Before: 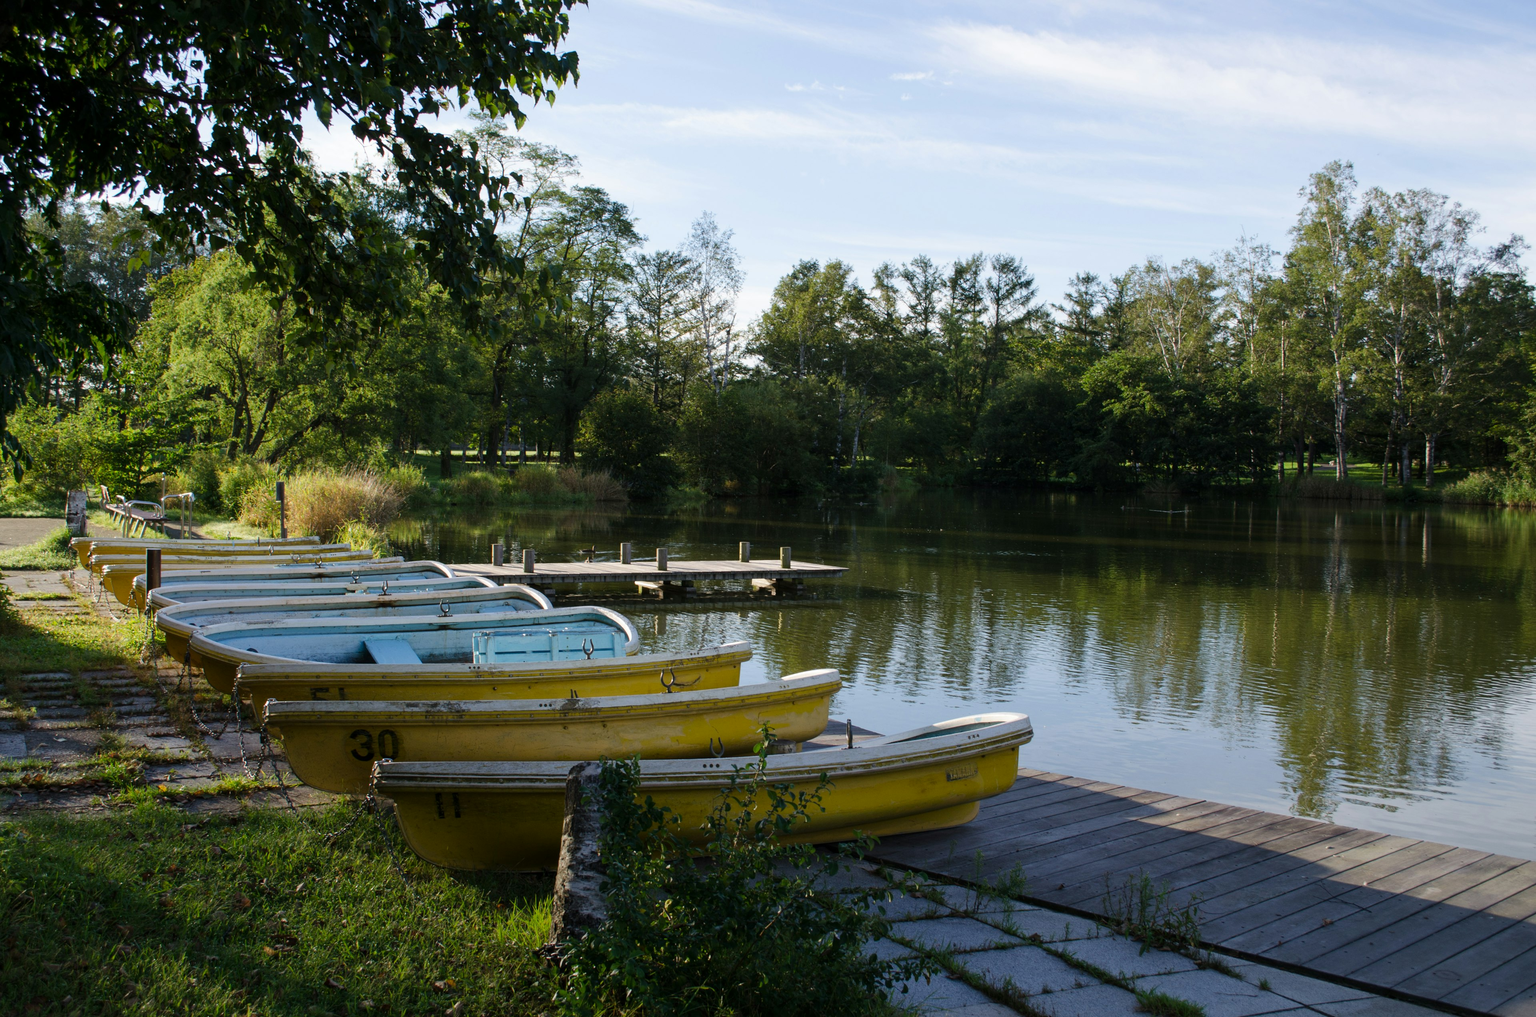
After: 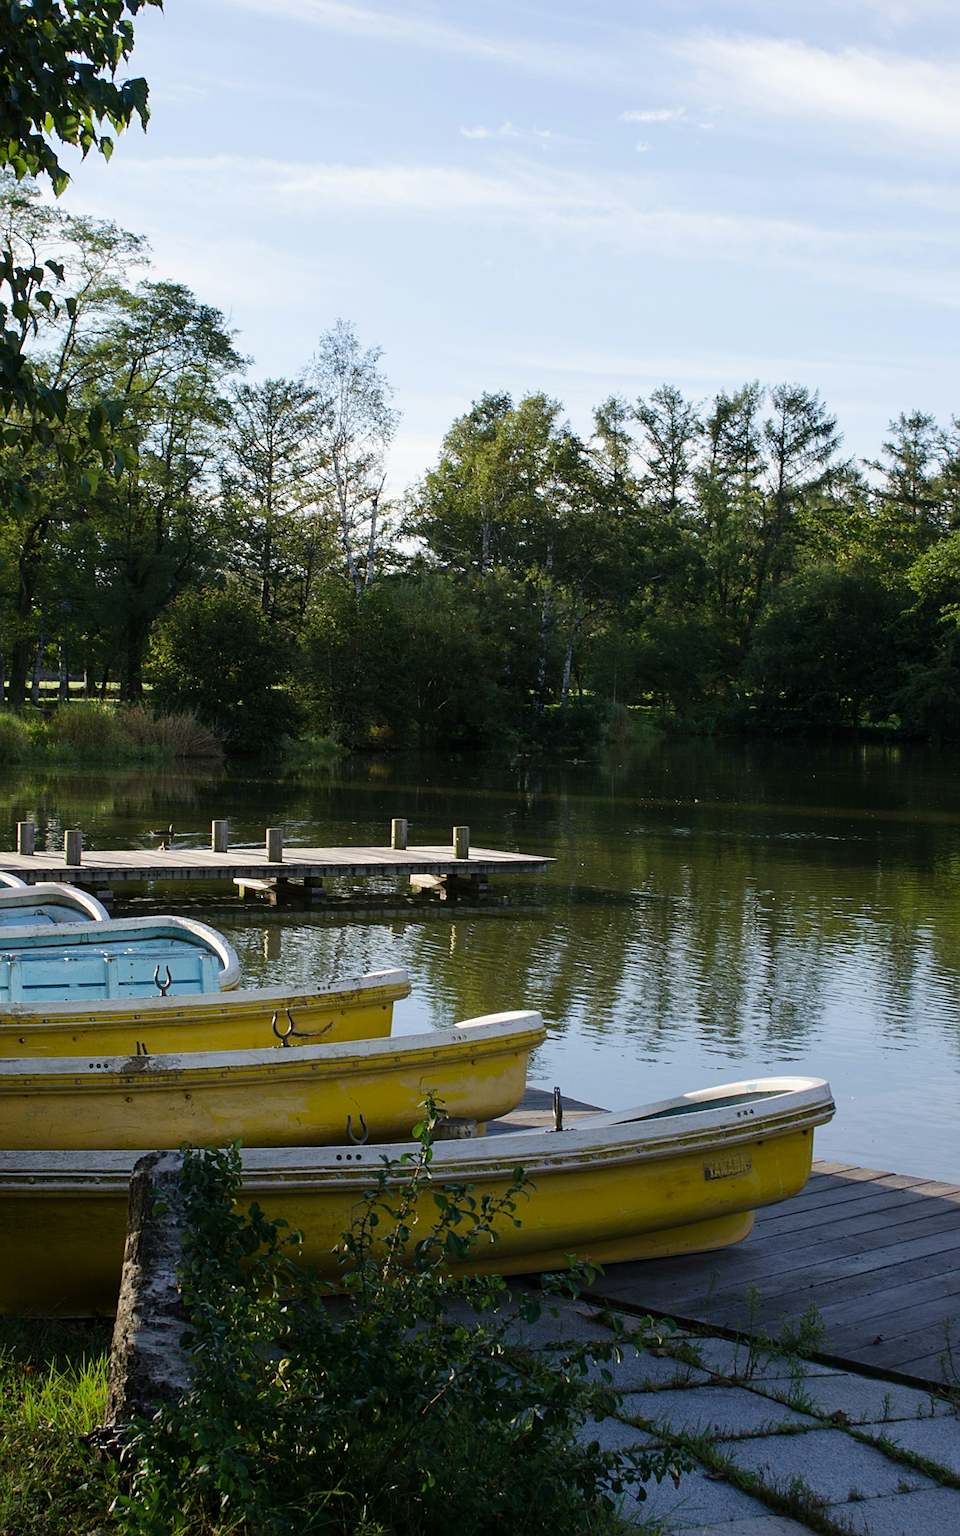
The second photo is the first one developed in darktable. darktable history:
sharpen: on, module defaults
crop: left 31.285%, right 27.324%
